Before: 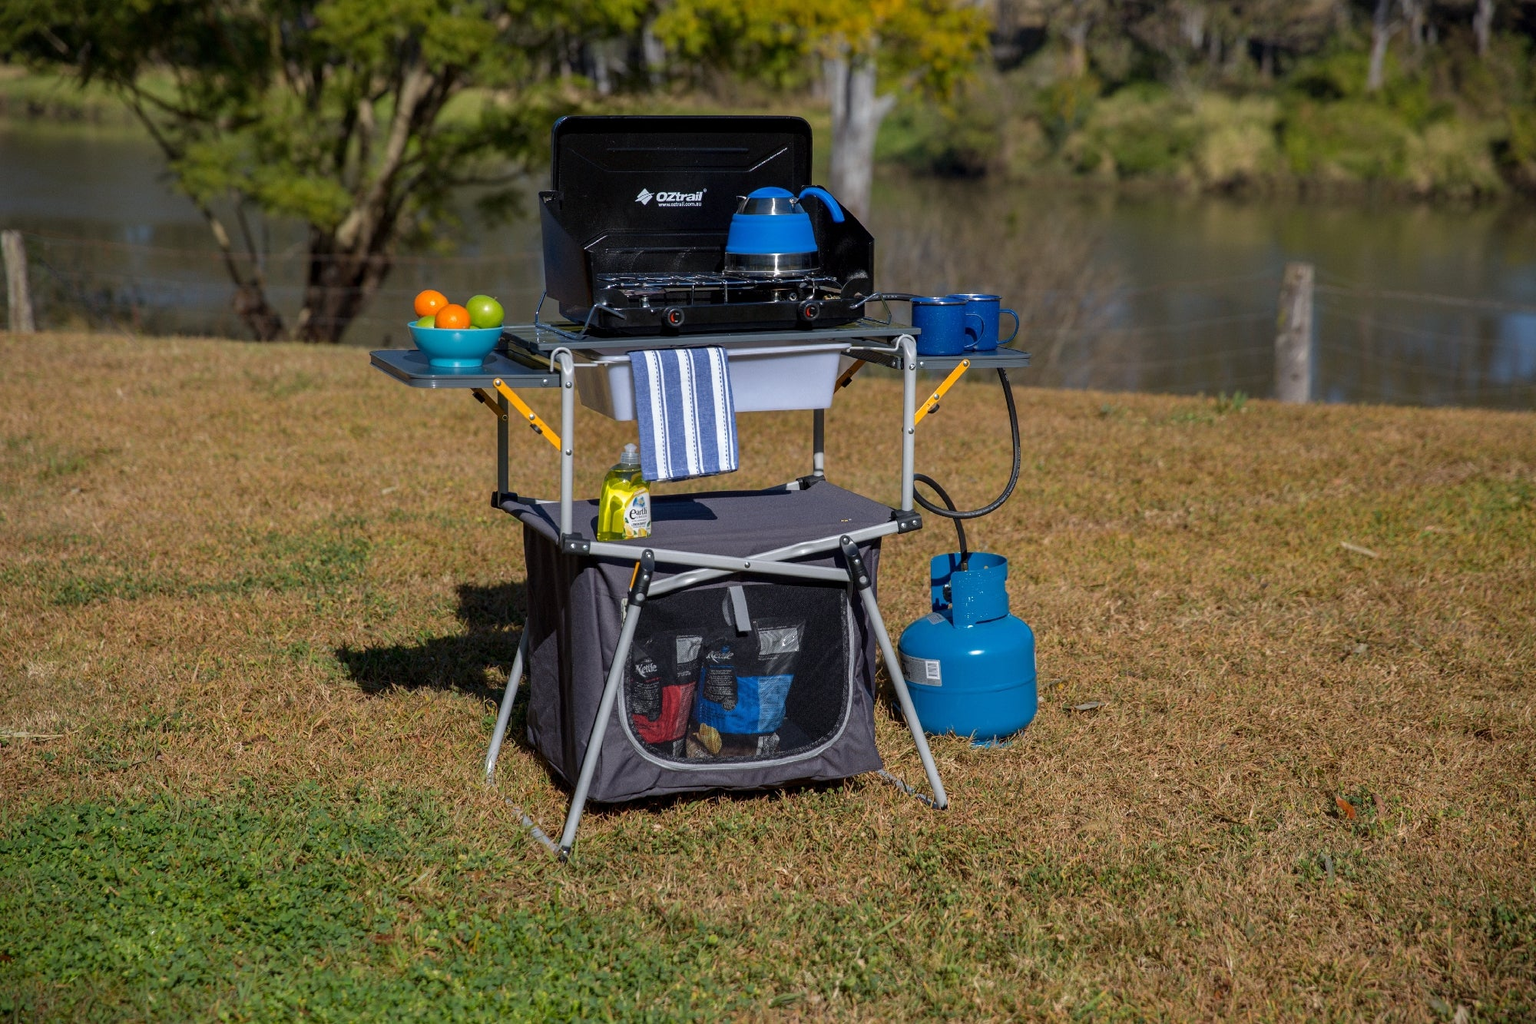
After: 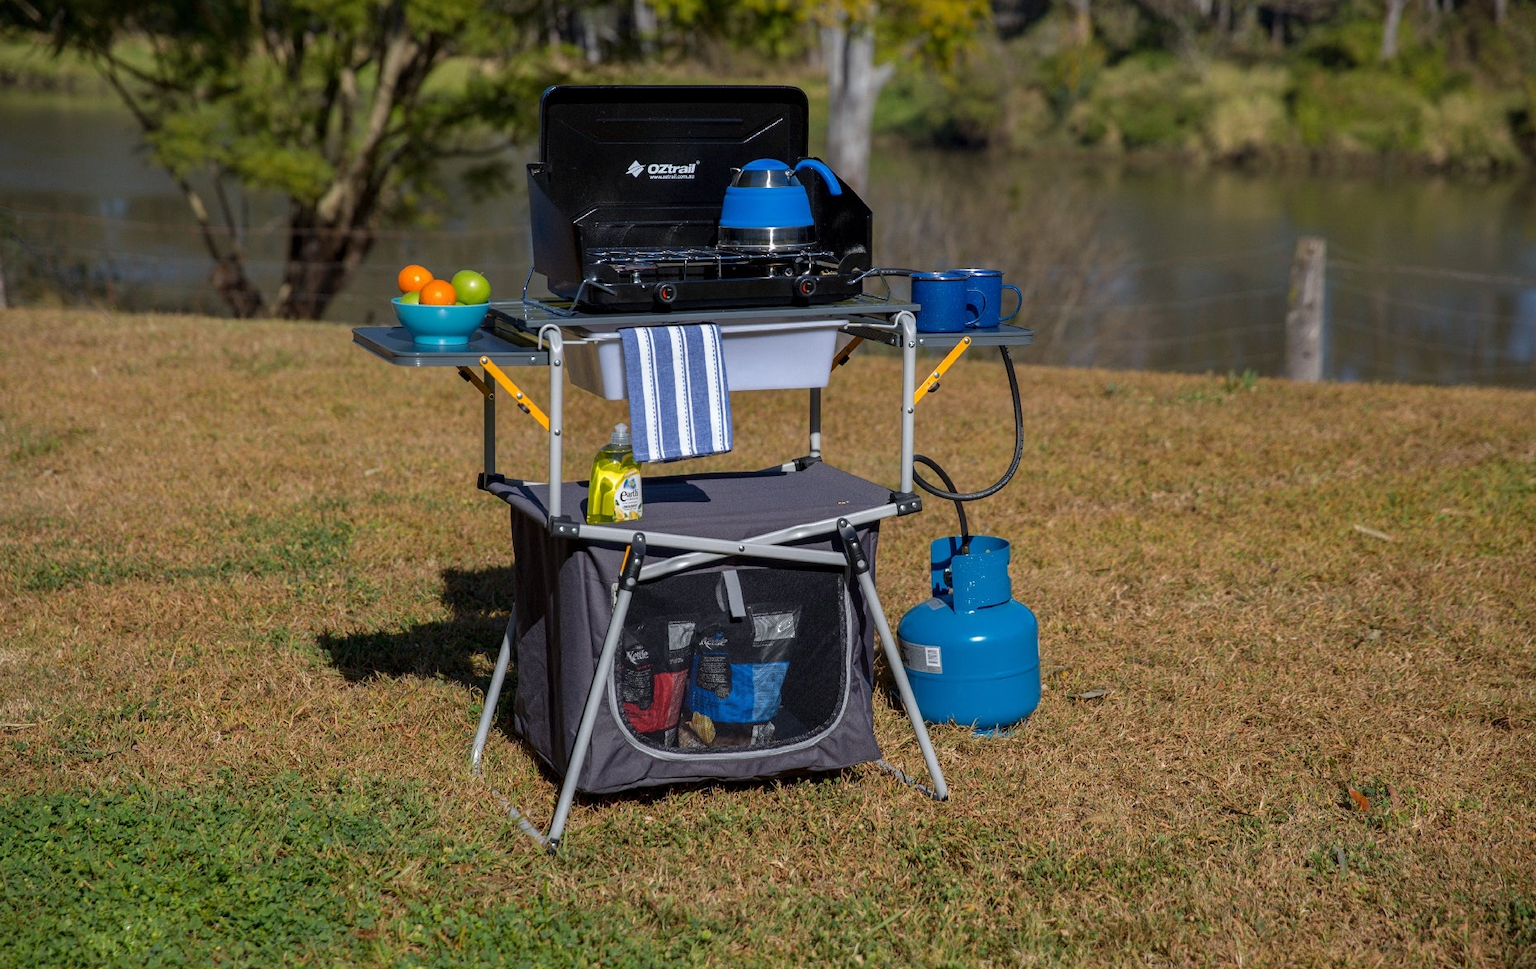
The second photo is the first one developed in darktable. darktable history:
crop: left 1.888%, top 3.238%, right 1.112%, bottom 4.924%
